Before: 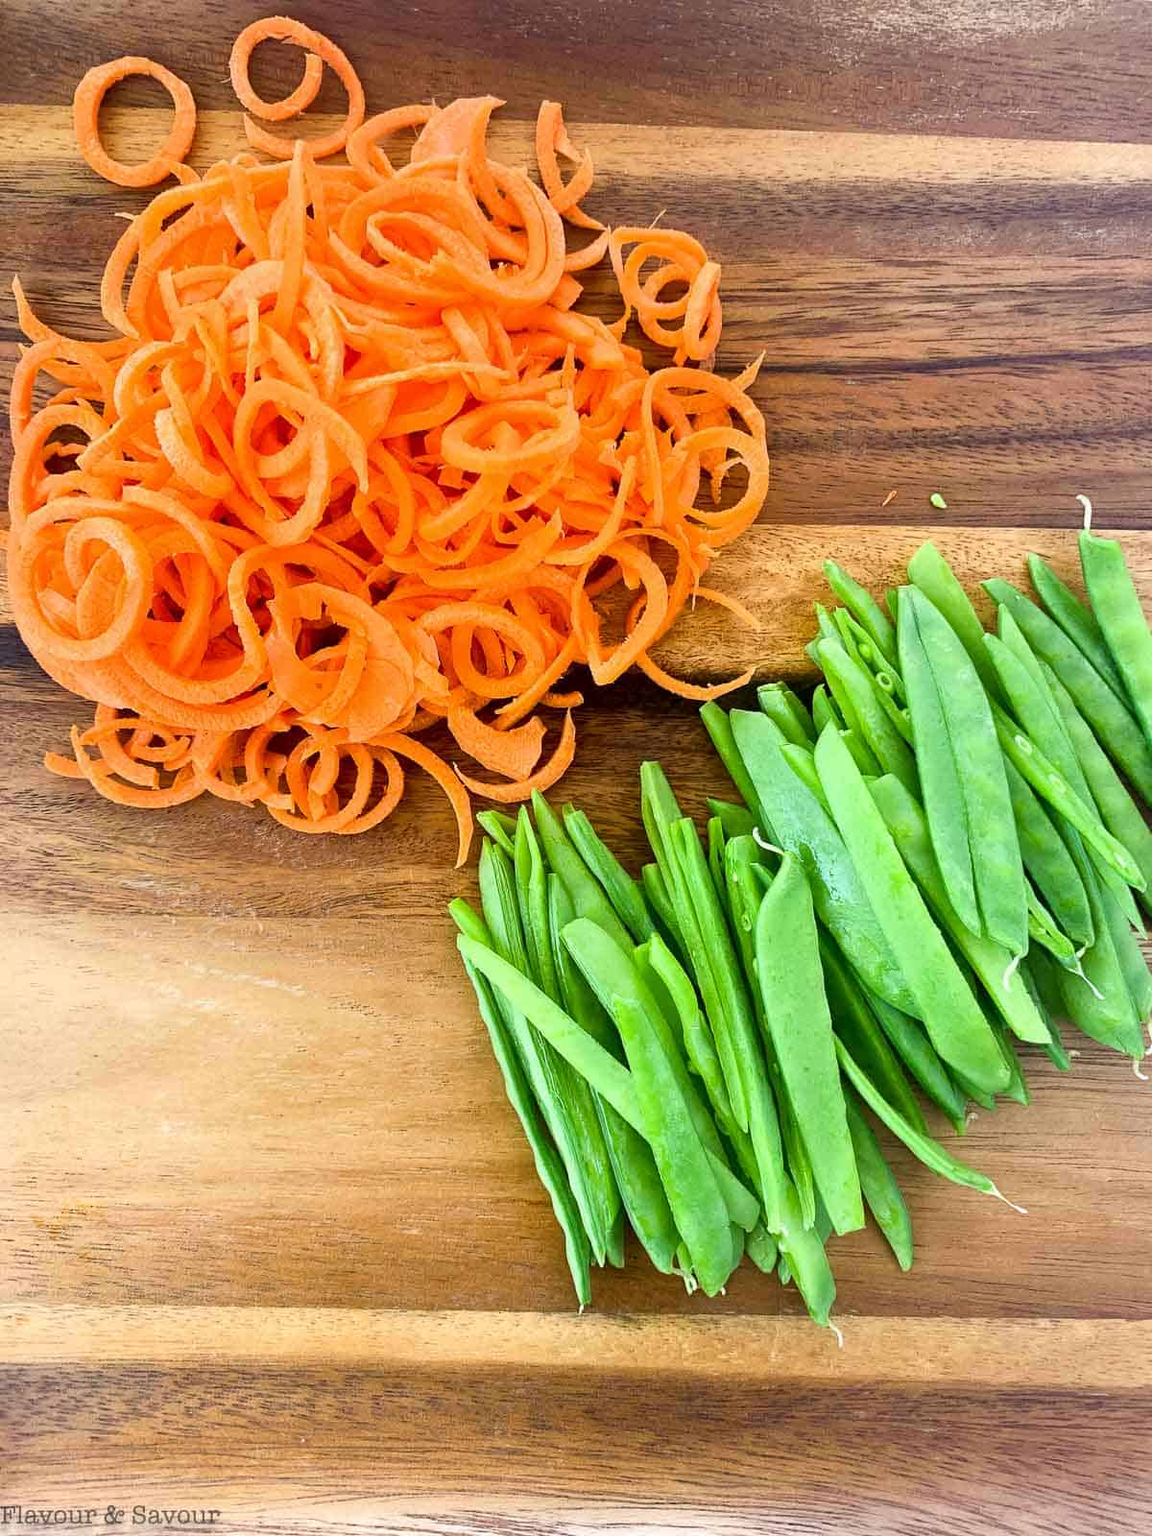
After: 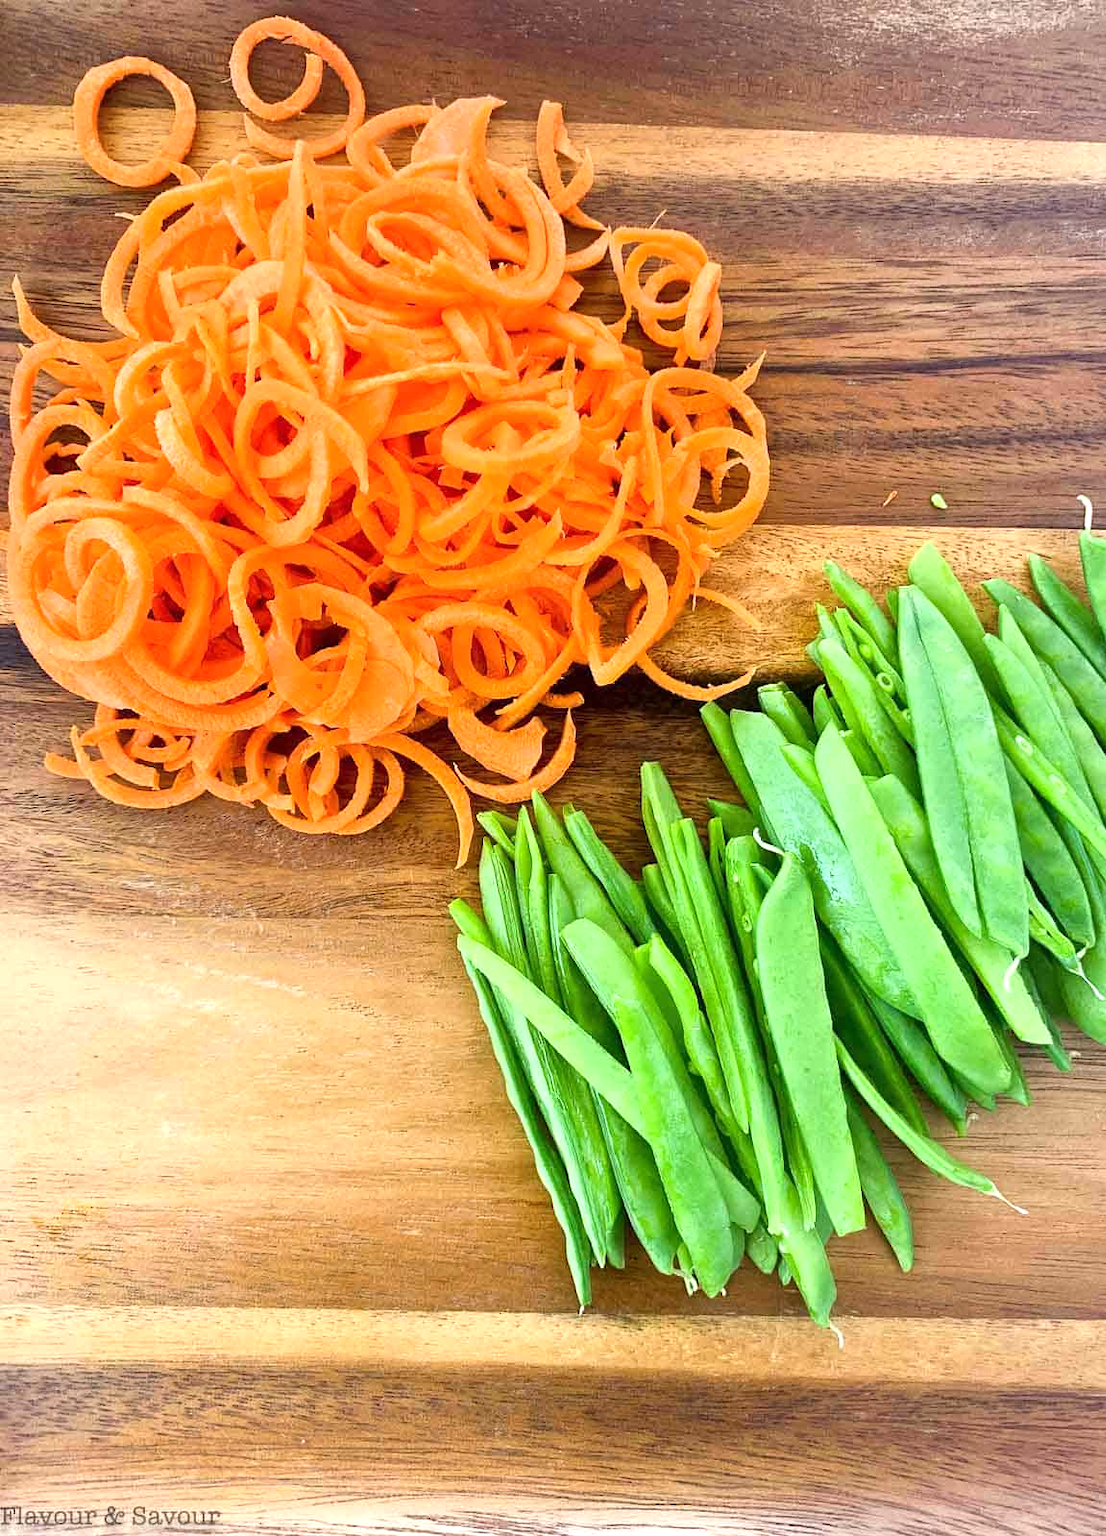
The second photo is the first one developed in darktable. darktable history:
crop: right 3.957%, bottom 0.027%
exposure: black level correction 0, exposure 0.301 EV, compensate highlight preservation false
